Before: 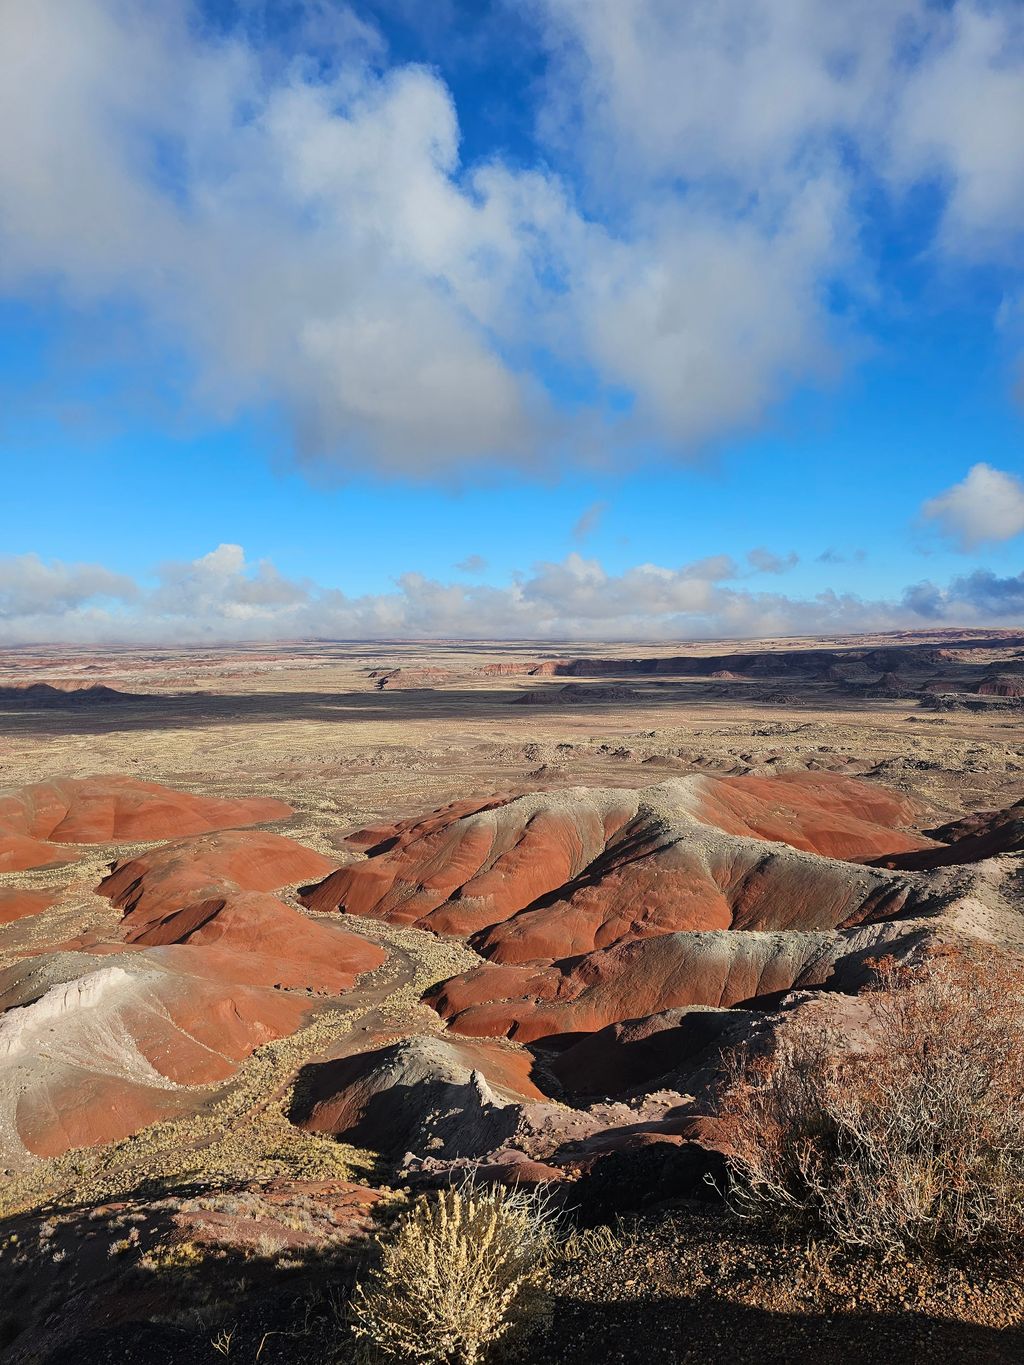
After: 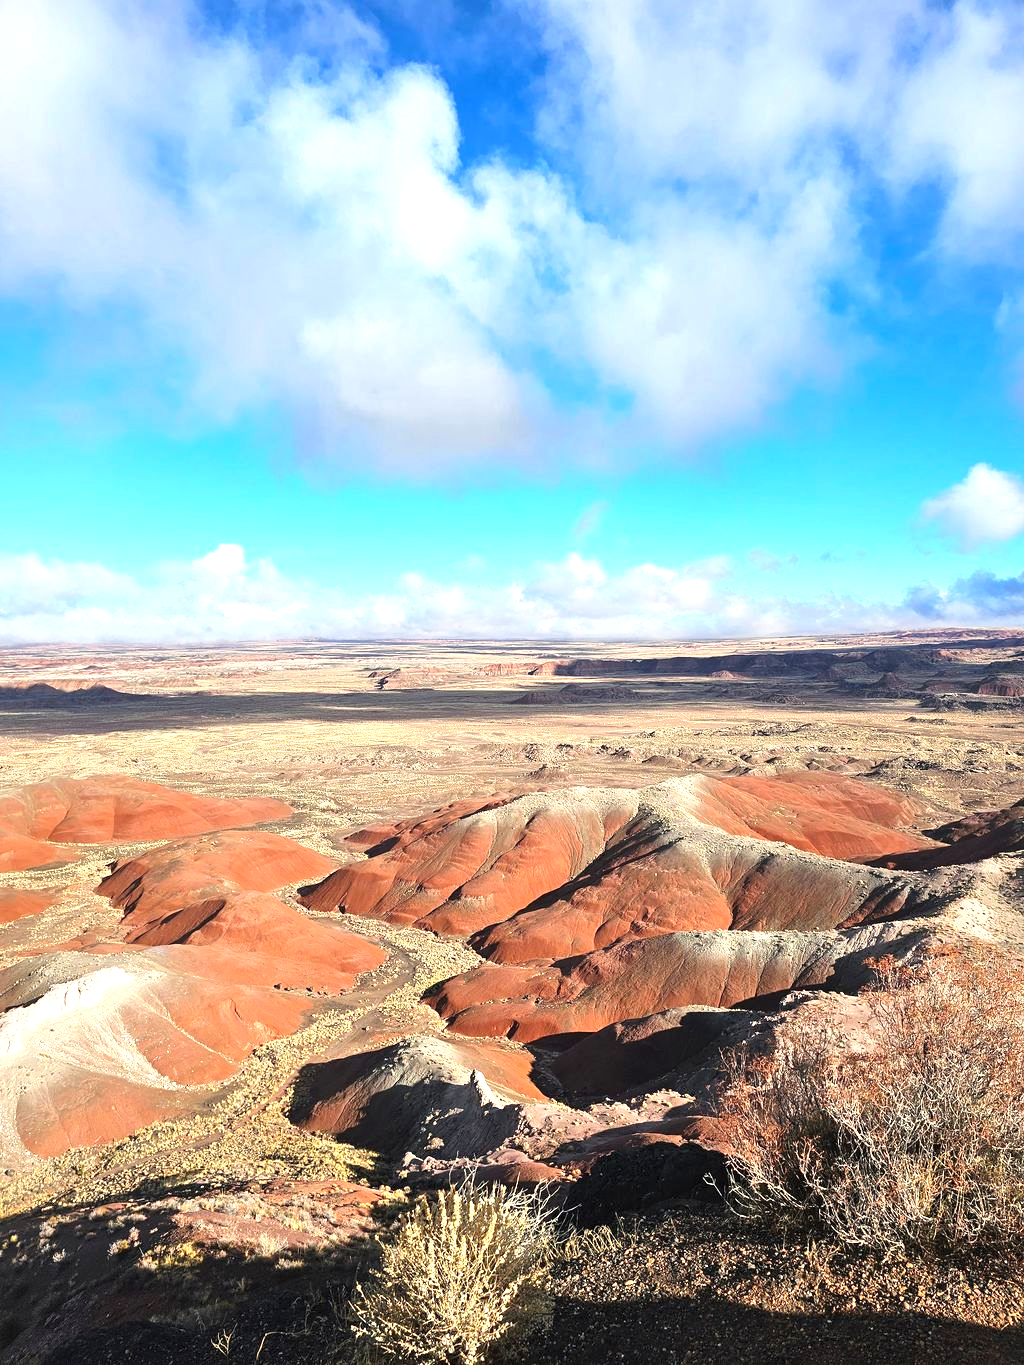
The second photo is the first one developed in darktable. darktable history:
exposure: black level correction 0, exposure 1.096 EV, compensate exposure bias true, compensate highlight preservation false
